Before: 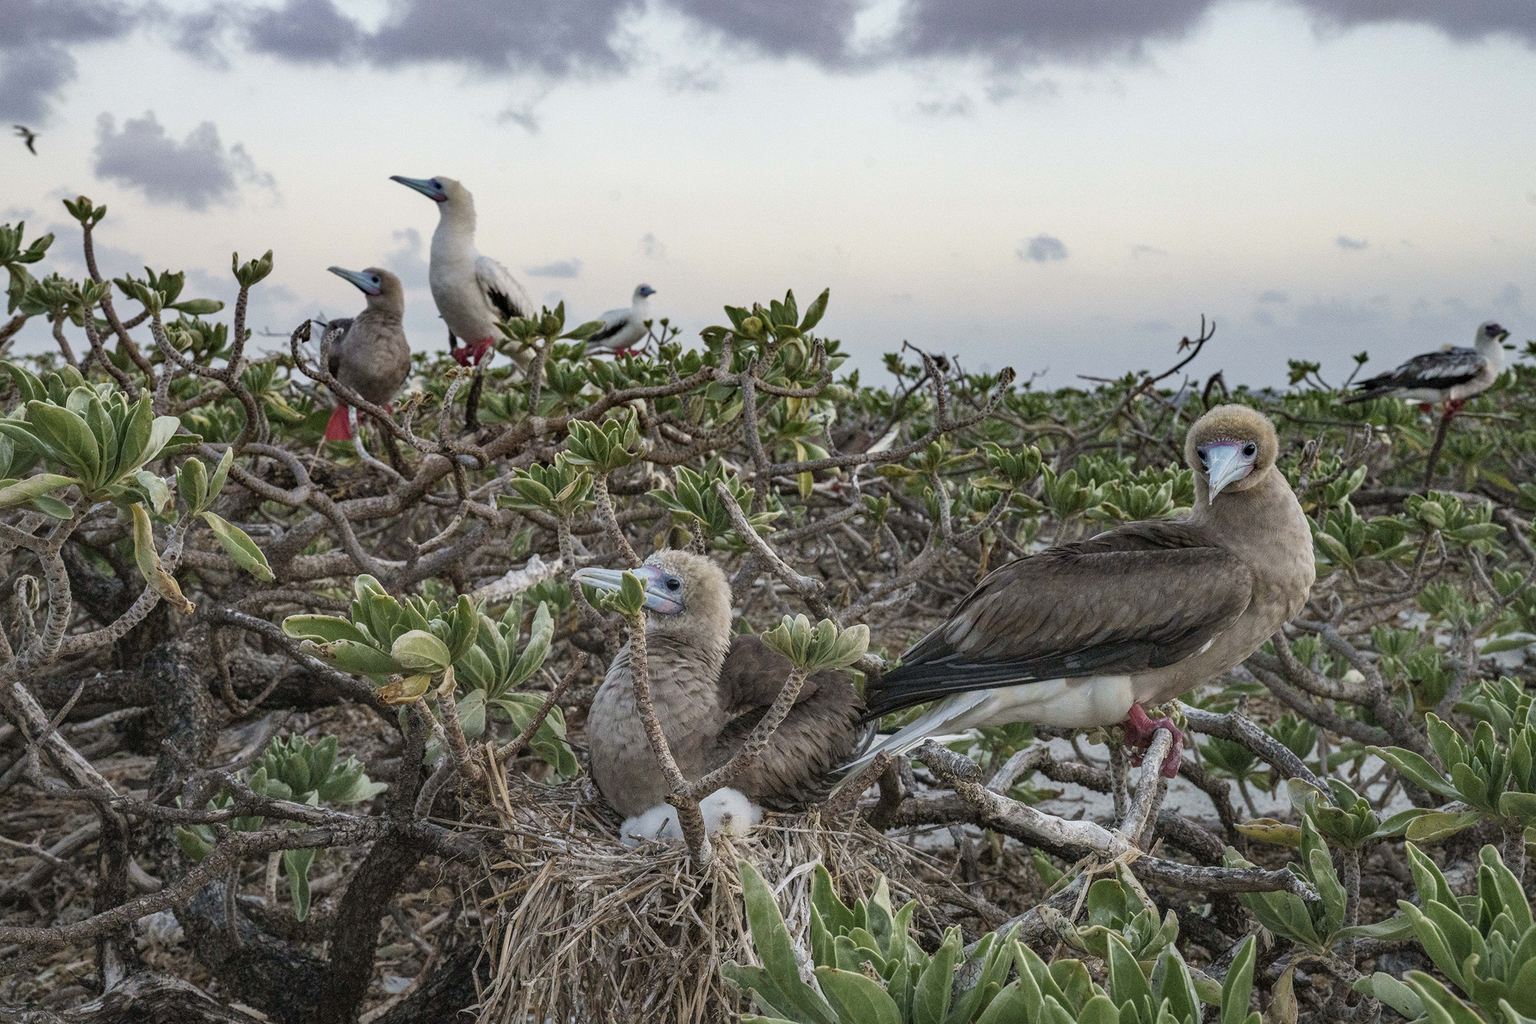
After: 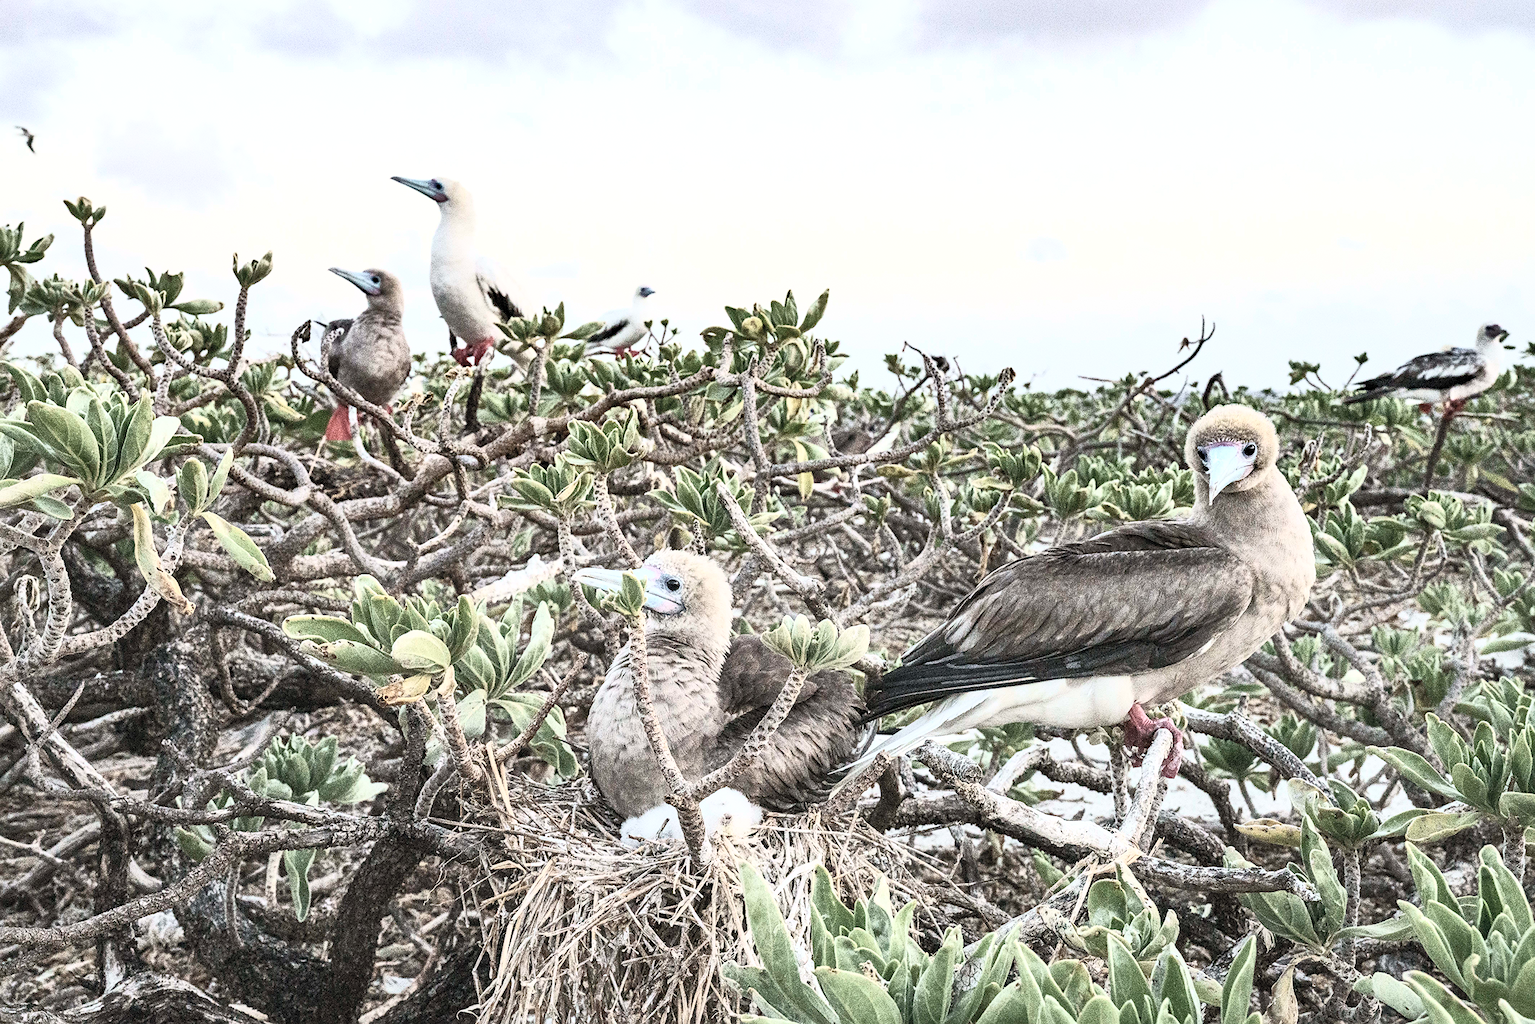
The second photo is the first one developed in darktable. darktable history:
exposure: exposure 0.6 EV, compensate highlight preservation false
contrast brightness saturation: contrast 0.57, brightness 0.57, saturation -0.34
sharpen: amount 0.2
